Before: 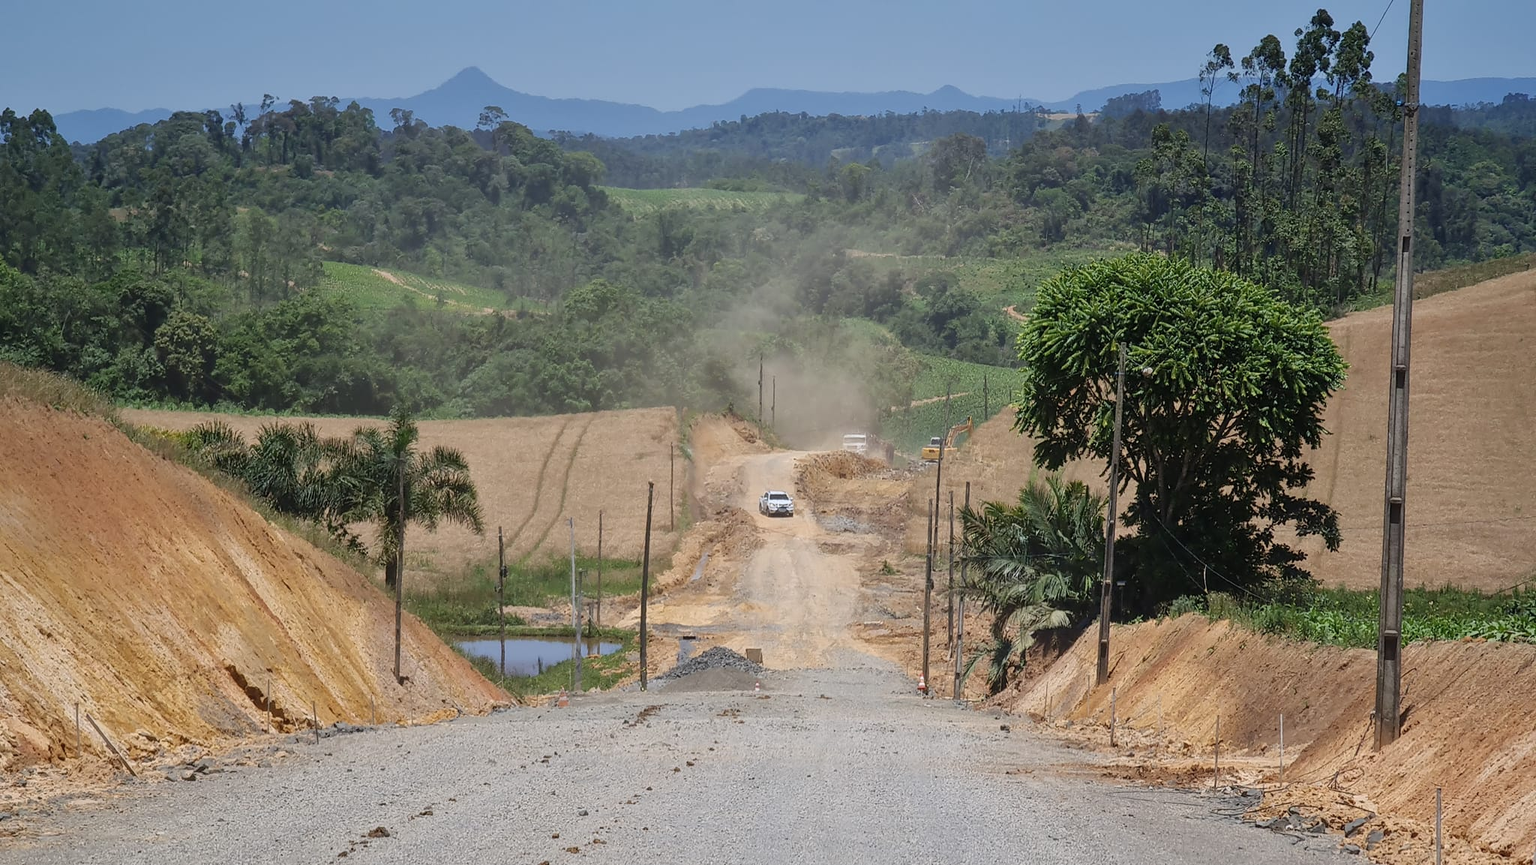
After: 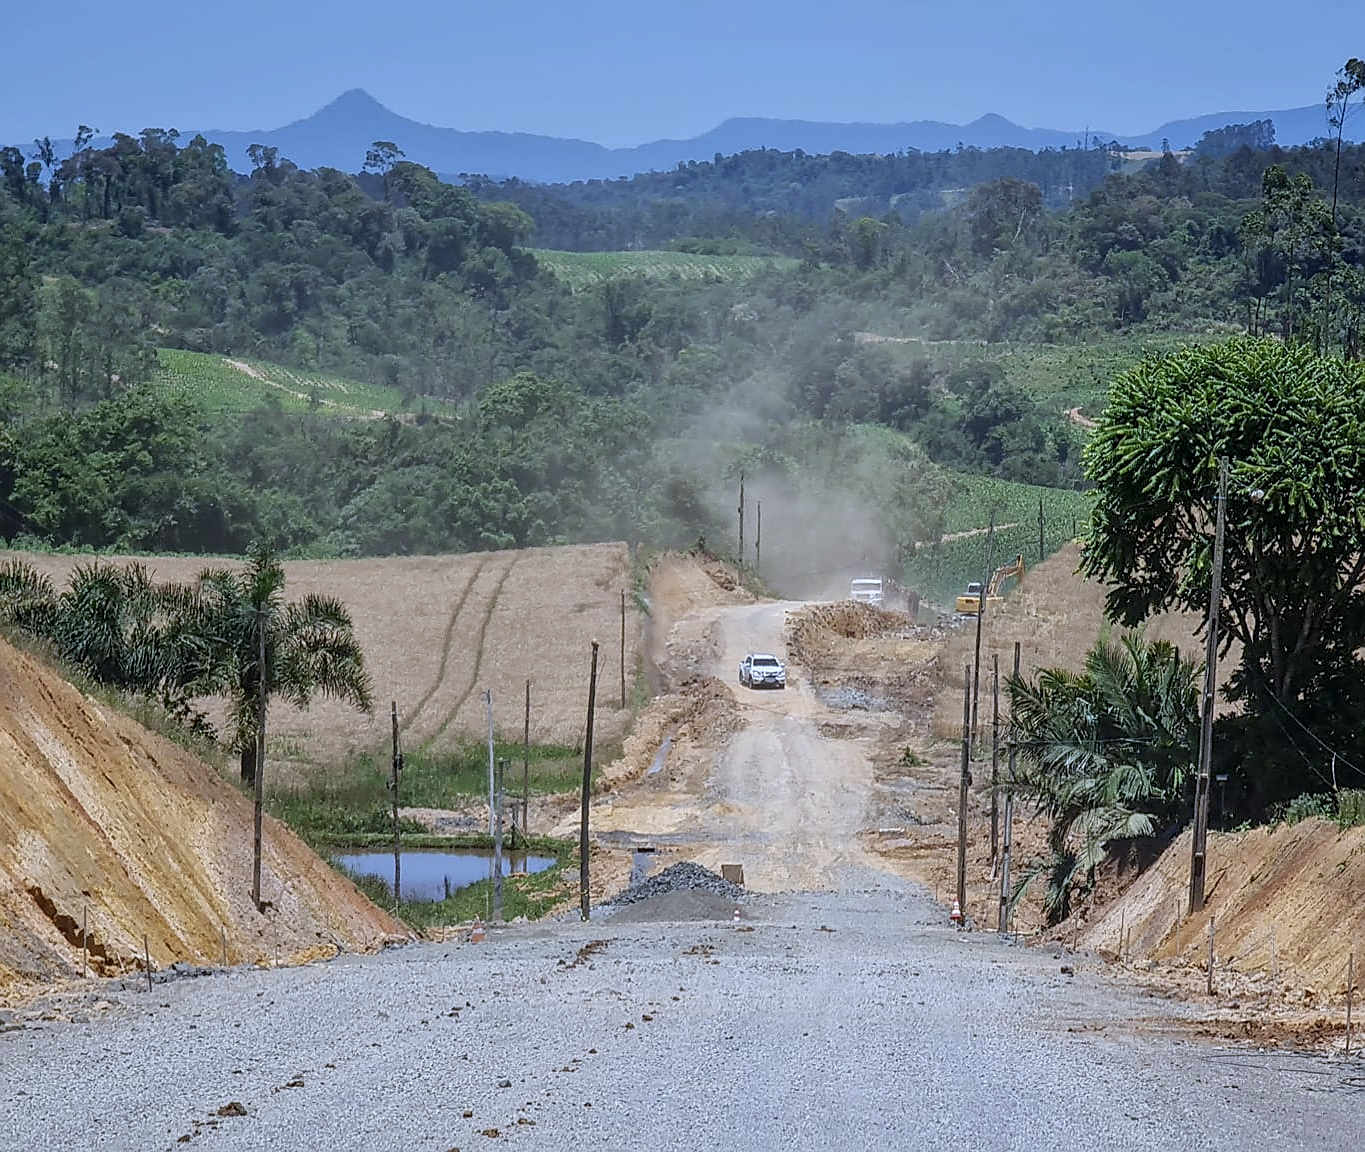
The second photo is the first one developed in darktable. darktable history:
exposure: exposure 0.014 EV, compensate highlight preservation false
local contrast: on, module defaults
white balance: red 0.926, green 1.003, blue 1.133
crop and rotate: left 13.342%, right 19.991%
sharpen: on, module defaults
